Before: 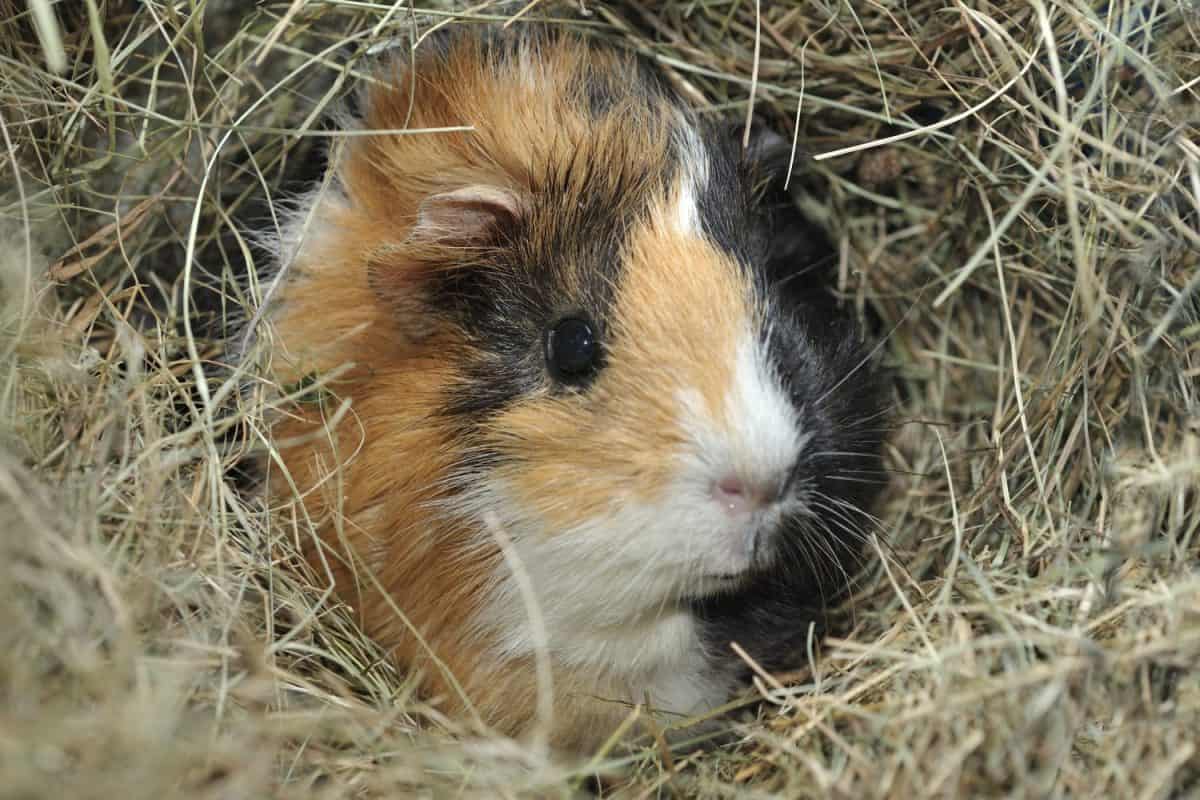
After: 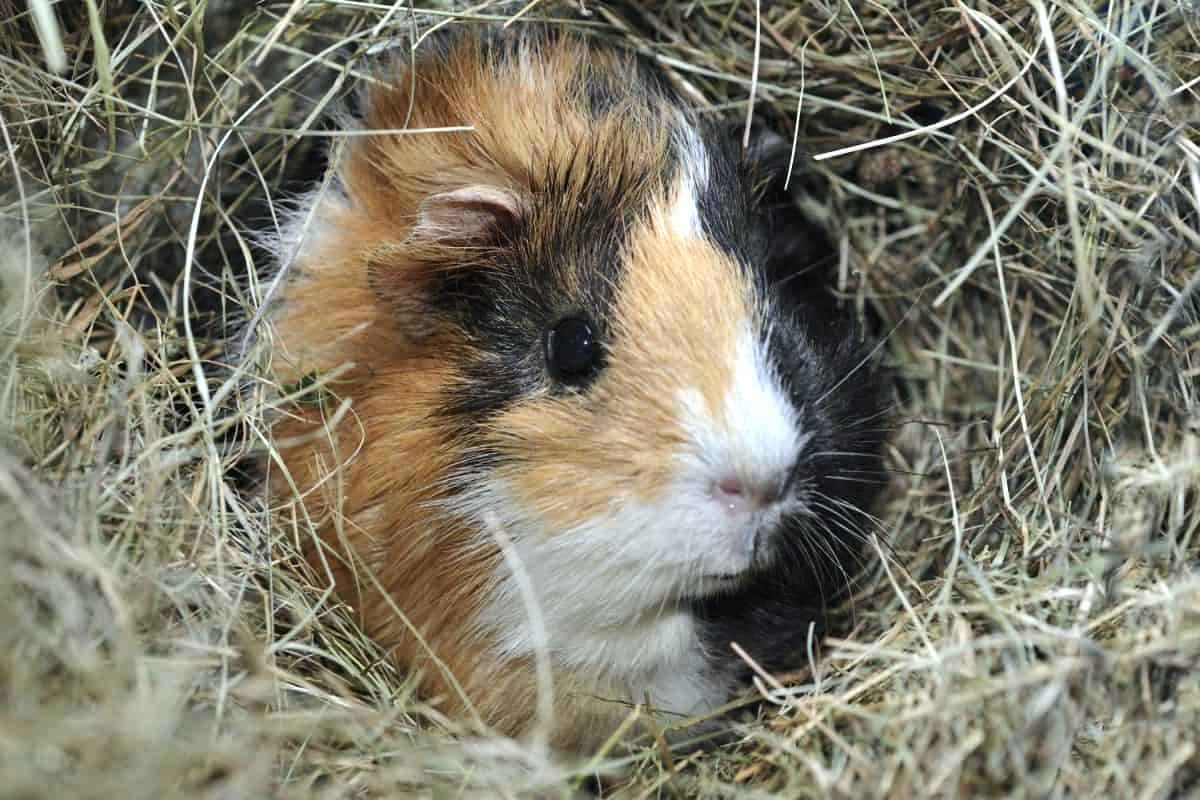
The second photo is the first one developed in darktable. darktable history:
shadows and highlights: soften with gaussian
tone equalizer: -8 EV -0.417 EV, -7 EV -0.389 EV, -6 EV -0.333 EV, -5 EV -0.222 EV, -3 EV 0.222 EV, -2 EV 0.333 EV, -1 EV 0.389 EV, +0 EV 0.417 EV, edges refinement/feathering 500, mask exposure compensation -1.57 EV, preserve details no
white balance: red 0.954, blue 1.079
